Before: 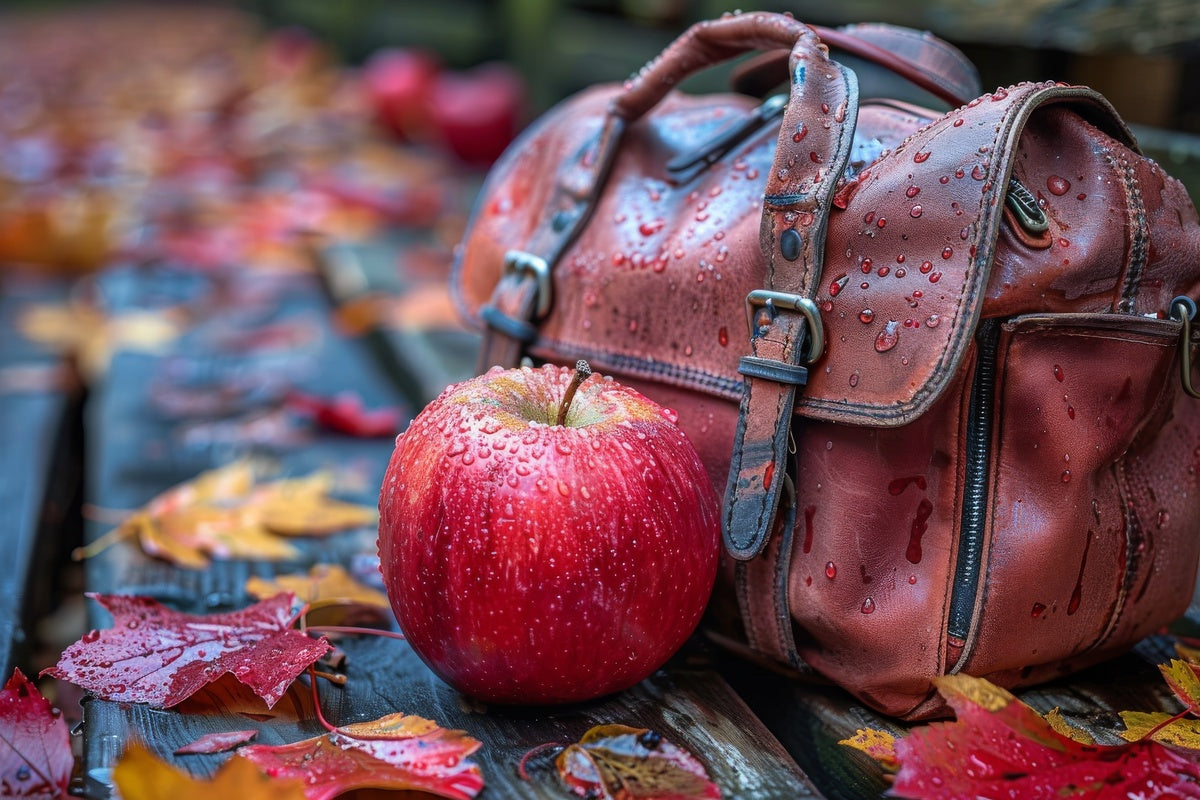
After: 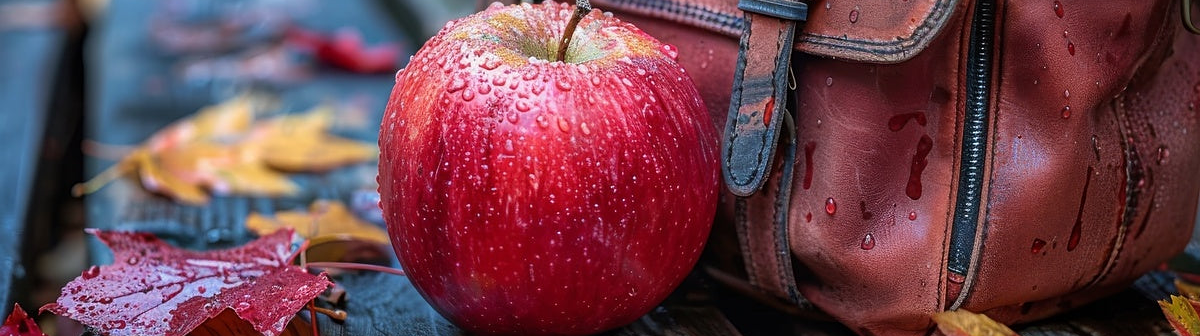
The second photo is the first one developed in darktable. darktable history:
sharpen: amount 0.212
crop: top 45.613%, bottom 12.287%
